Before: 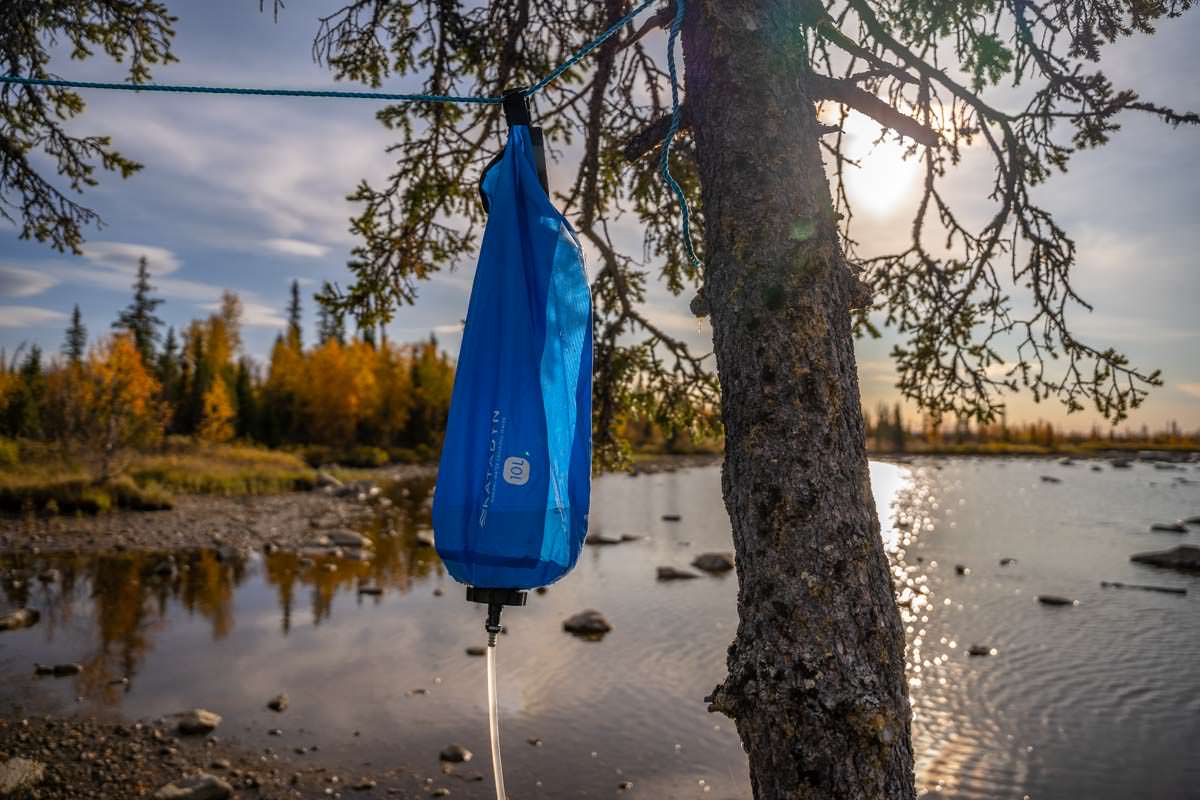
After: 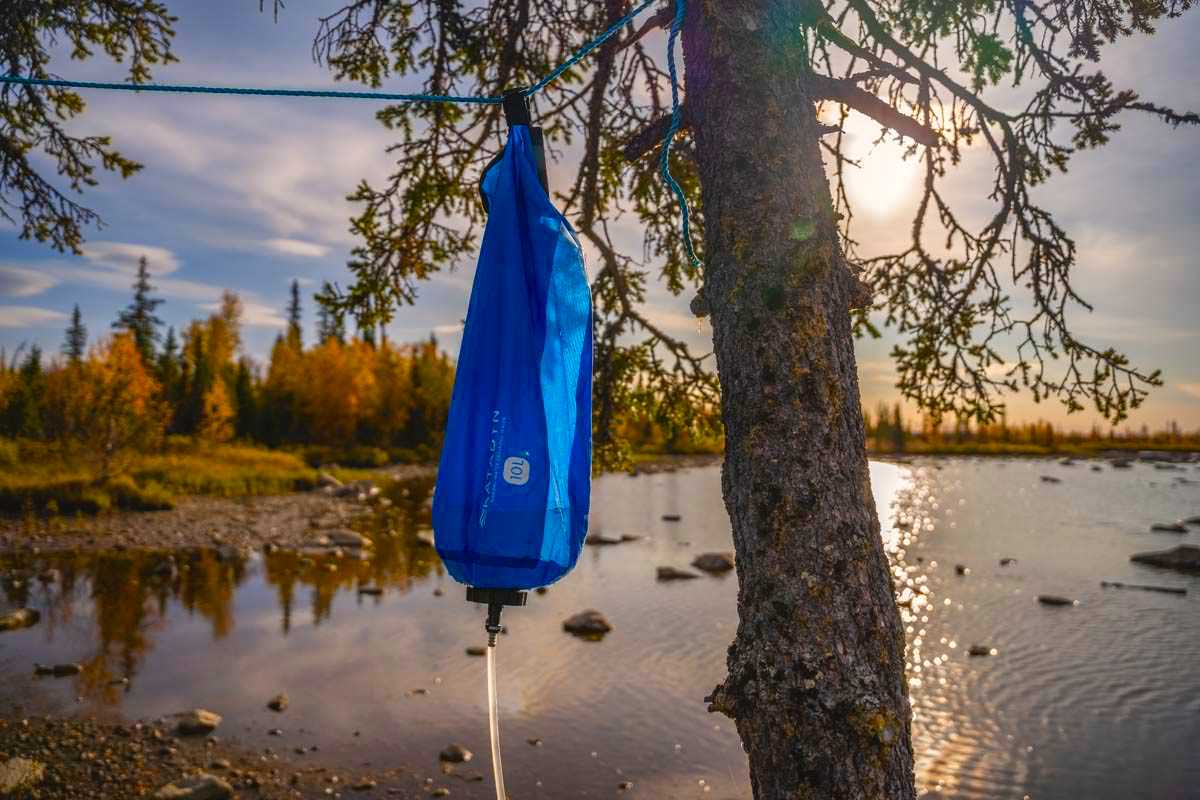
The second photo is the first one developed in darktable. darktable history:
shadows and highlights: shadows 20.83, highlights -82, soften with gaussian
color balance rgb: highlights gain › chroma 2.045%, highlights gain › hue 64.51°, global offset › luminance 0.493%, global offset › hue 171.17°, linear chroma grading › global chroma 14.887%, perceptual saturation grading › global saturation 20%, perceptual saturation grading › highlights -25.33%, perceptual saturation grading › shadows 49.344%
